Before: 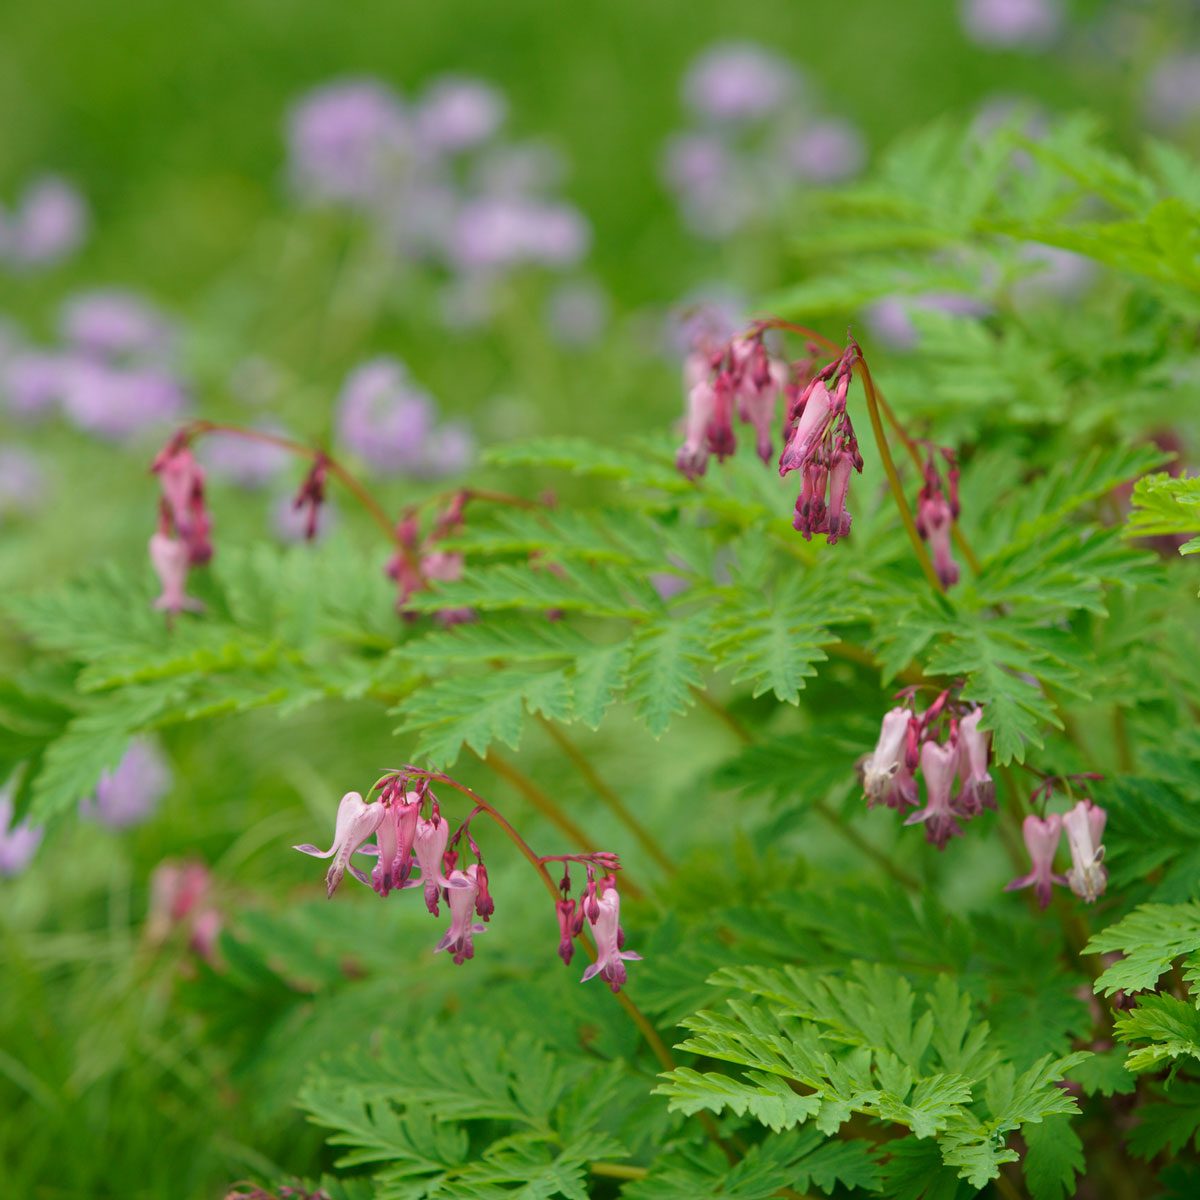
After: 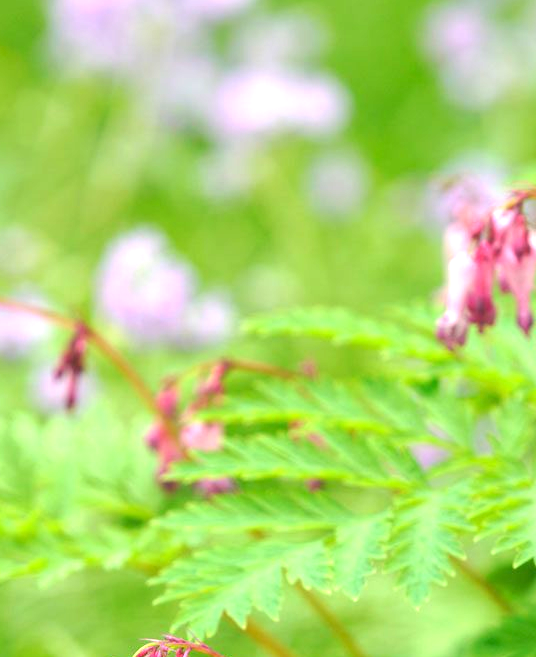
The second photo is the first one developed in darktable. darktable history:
exposure: exposure 1.244 EV, compensate highlight preservation false
crop: left 20.029%, top 10.88%, right 35.279%, bottom 34.289%
